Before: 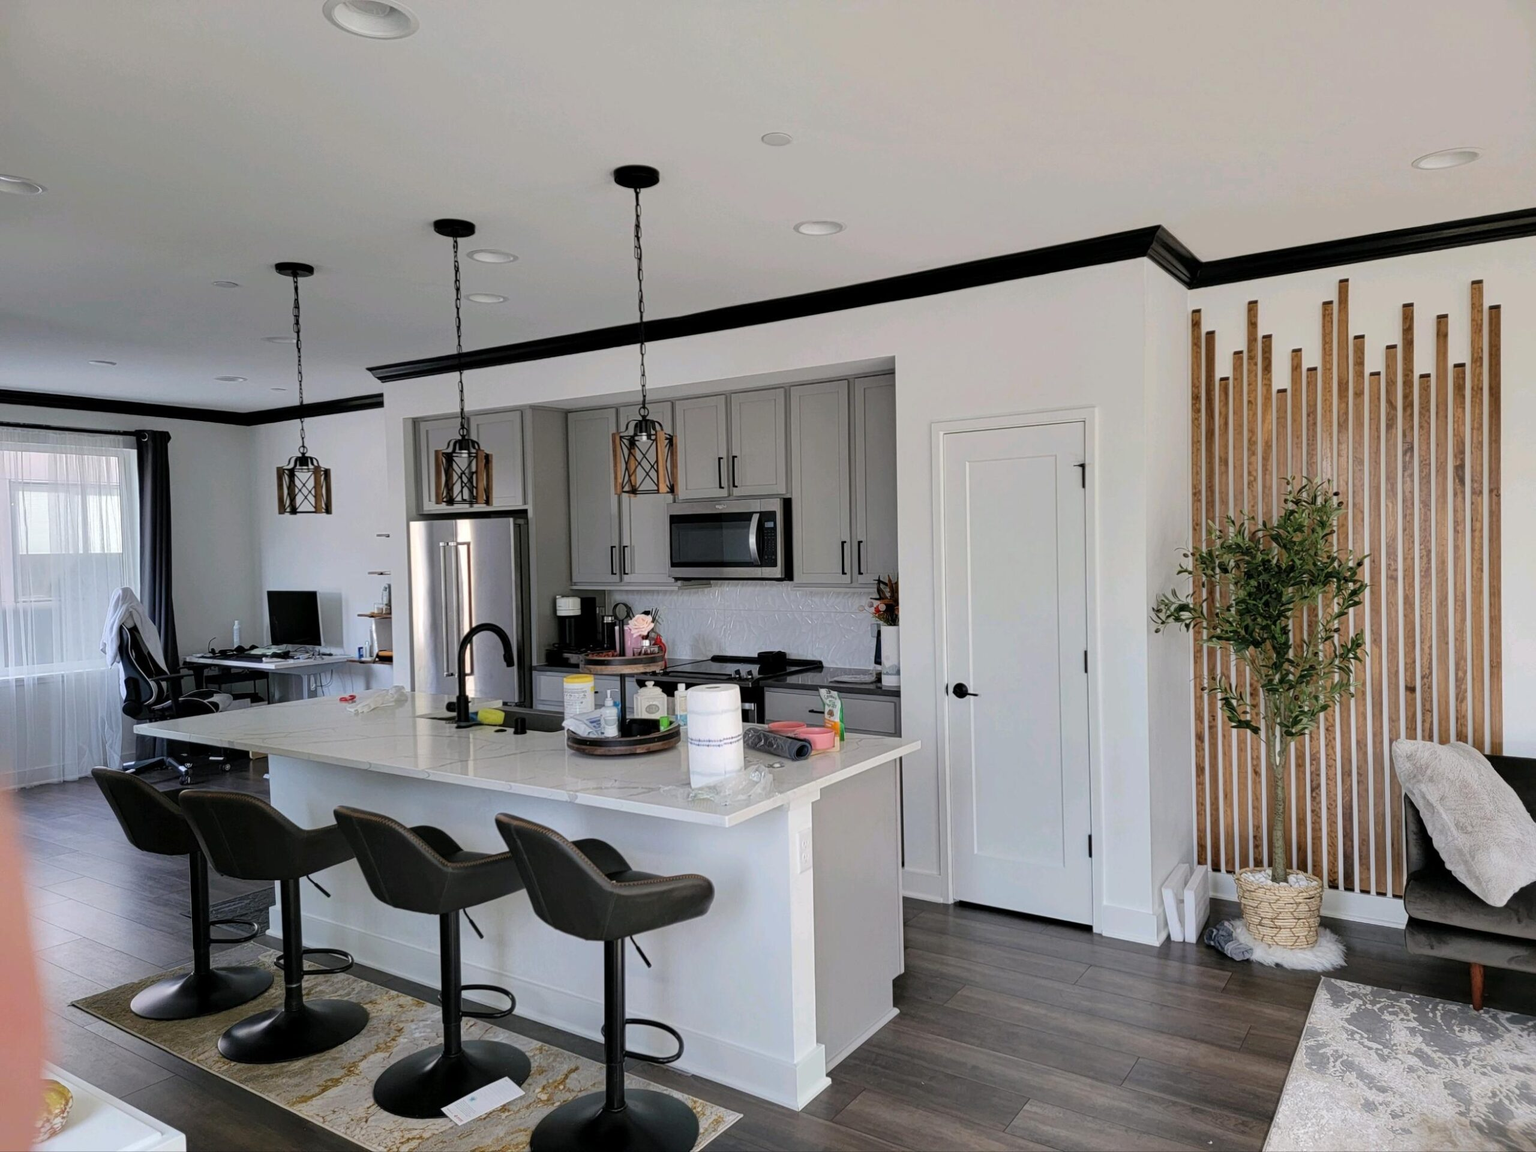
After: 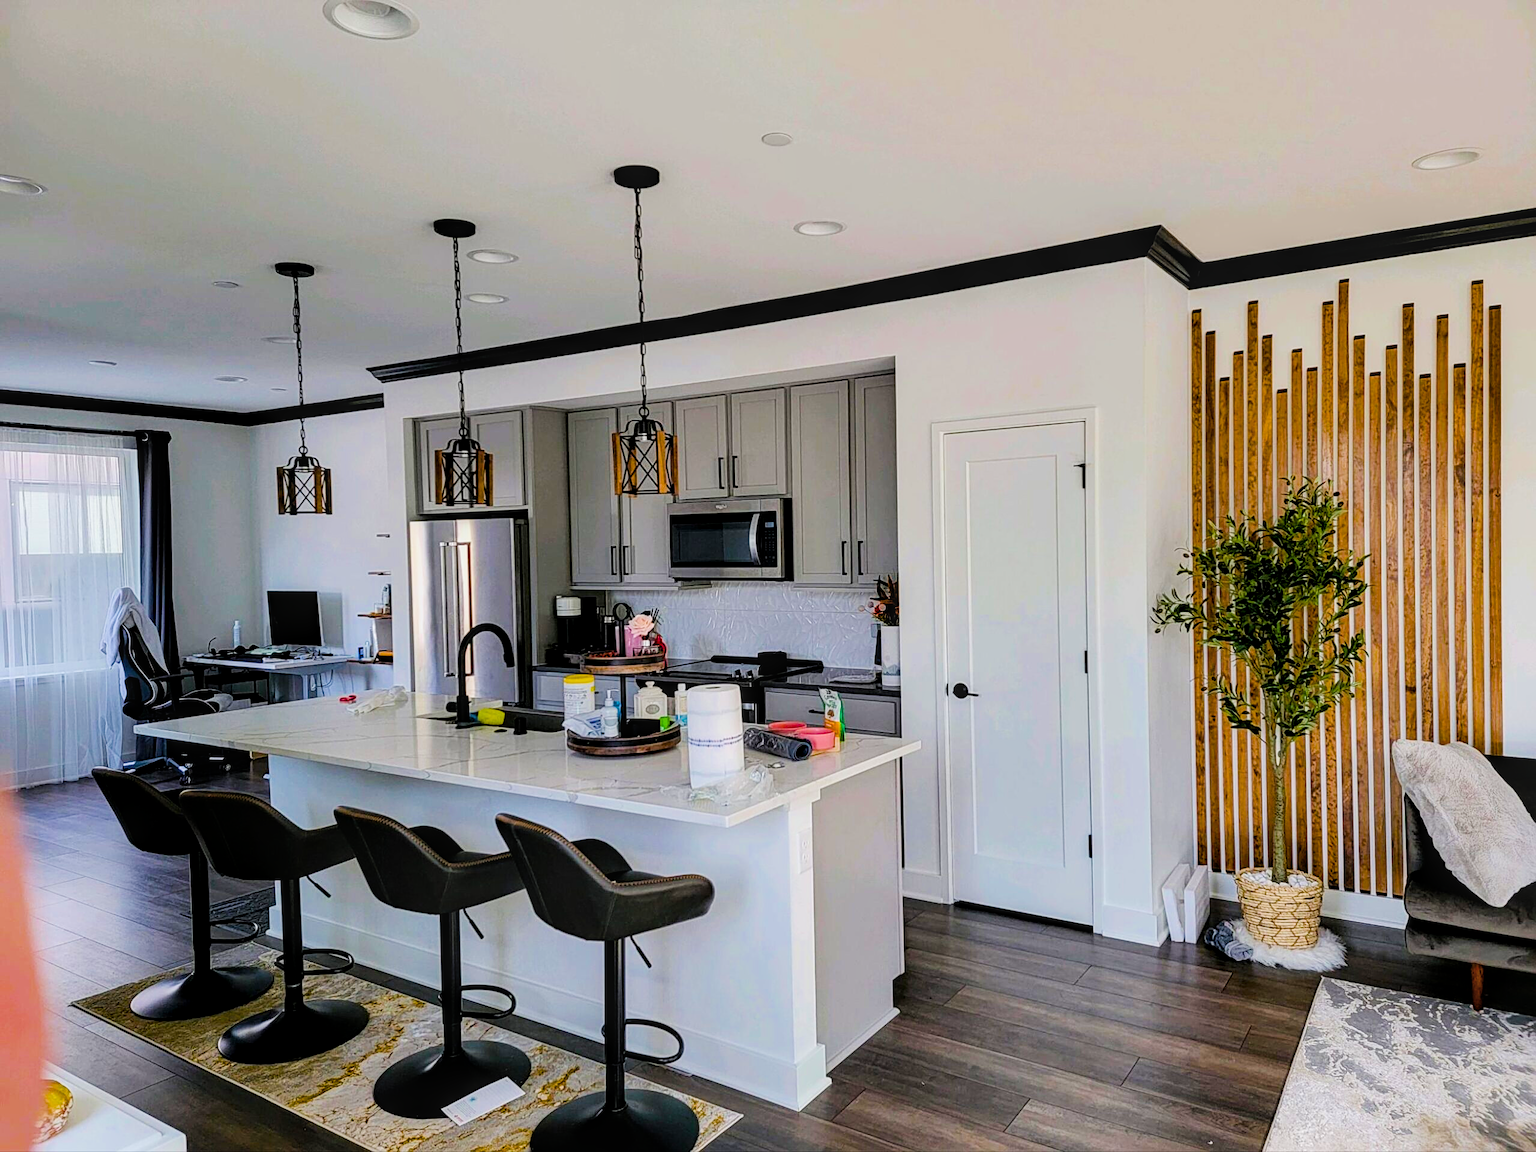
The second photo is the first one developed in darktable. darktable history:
color balance rgb: white fulcrum 0.063 EV, linear chroma grading › shadows 9.812%, linear chroma grading › highlights 9.596%, linear chroma grading › global chroma 15.117%, linear chroma grading › mid-tones 14.592%, perceptual saturation grading › global saturation 36.458%, perceptual saturation grading › shadows 35.734%, perceptual brilliance grading › global brilliance -4.548%, perceptual brilliance grading › highlights 23.872%, perceptual brilliance grading › mid-tones 7.369%, perceptual brilliance grading › shadows -5.034%, global vibrance 20%
local contrast: on, module defaults
filmic rgb: black relative exposure -7.65 EV, white relative exposure 4.56 EV, hardness 3.61, contrast 1.061
sharpen: on, module defaults
